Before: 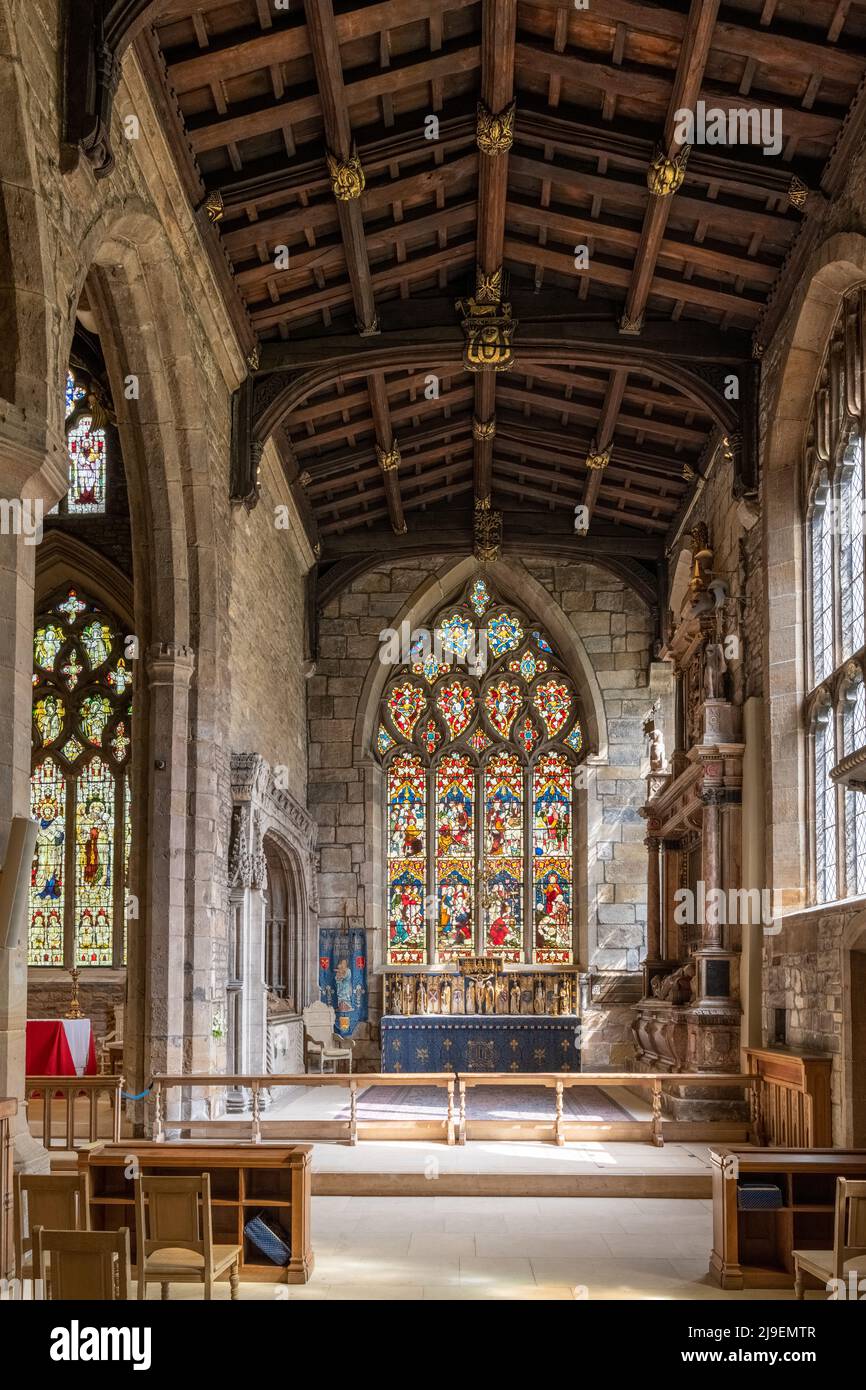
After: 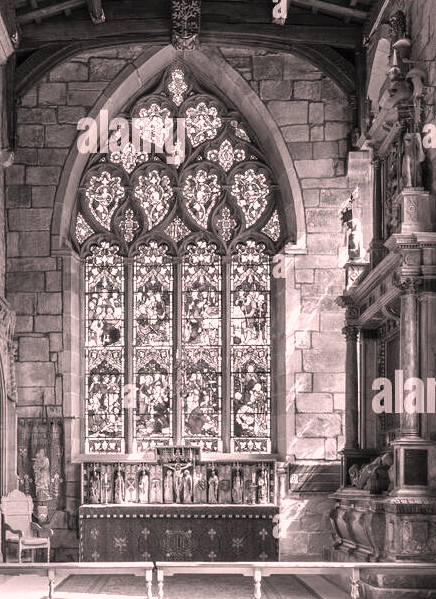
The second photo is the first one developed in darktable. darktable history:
color calibration: illuminant as shot in camera, x 0.358, y 0.373, temperature 4628.91 K, saturation algorithm version 1 (2020)
sharpen: radius 5.308, amount 0.315, threshold 26.344
exposure: black level correction 0, exposure 0.499 EV, compensate exposure bias true, compensate highlight preservation false
crop: left 34.982%, top 36.808%, right 14.59%, bottom 20.063%
shadows and highlights: shadows 52.21, highlights -28.32, soften with gaussian
contrast brightness saturation: saturation -0.989
color correction: highlights a* 12.53, highlights b* 5.58
